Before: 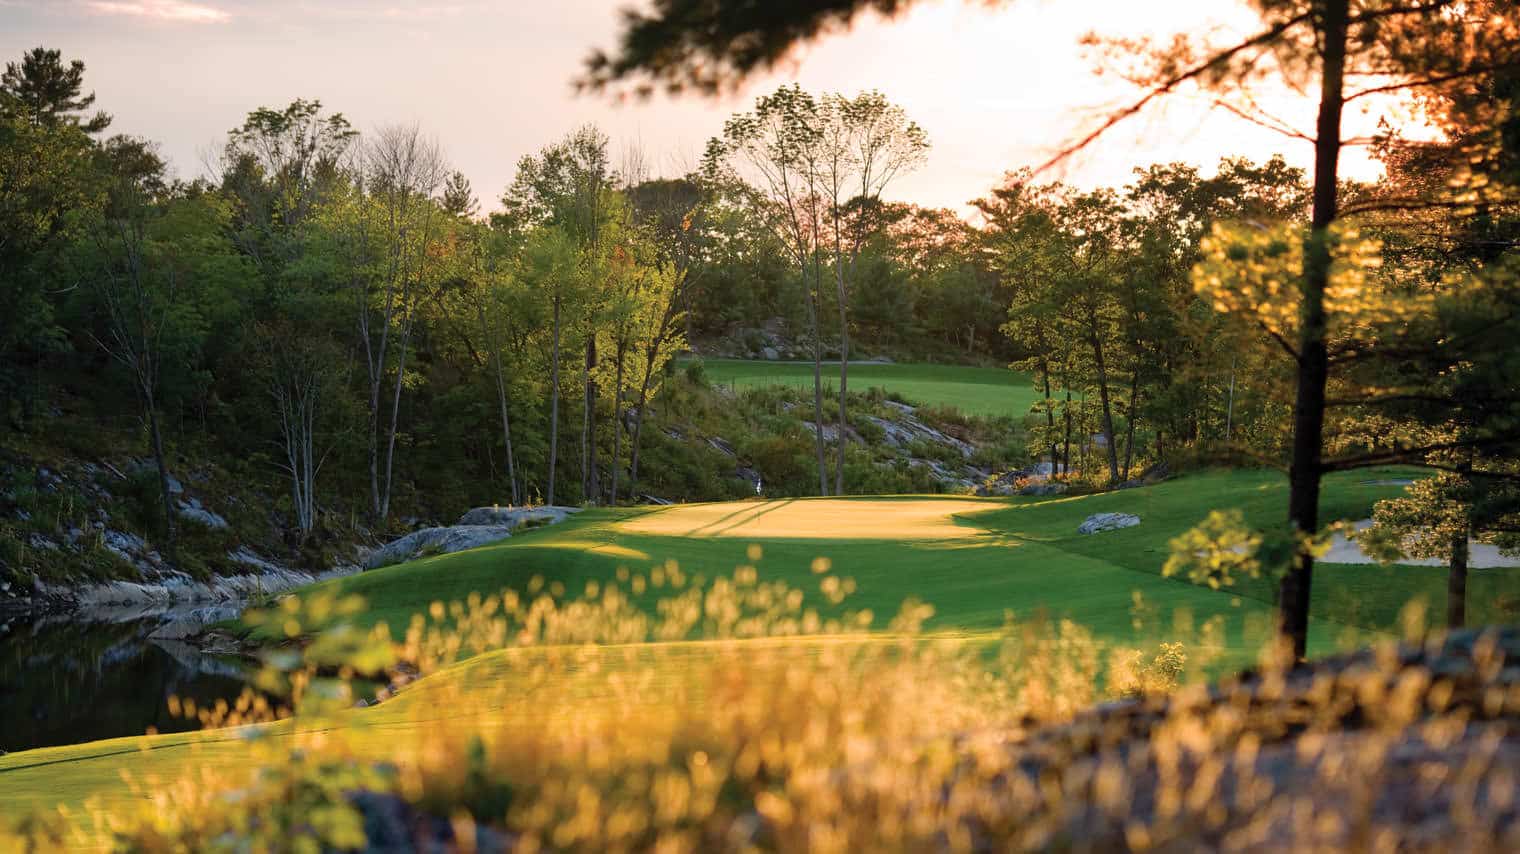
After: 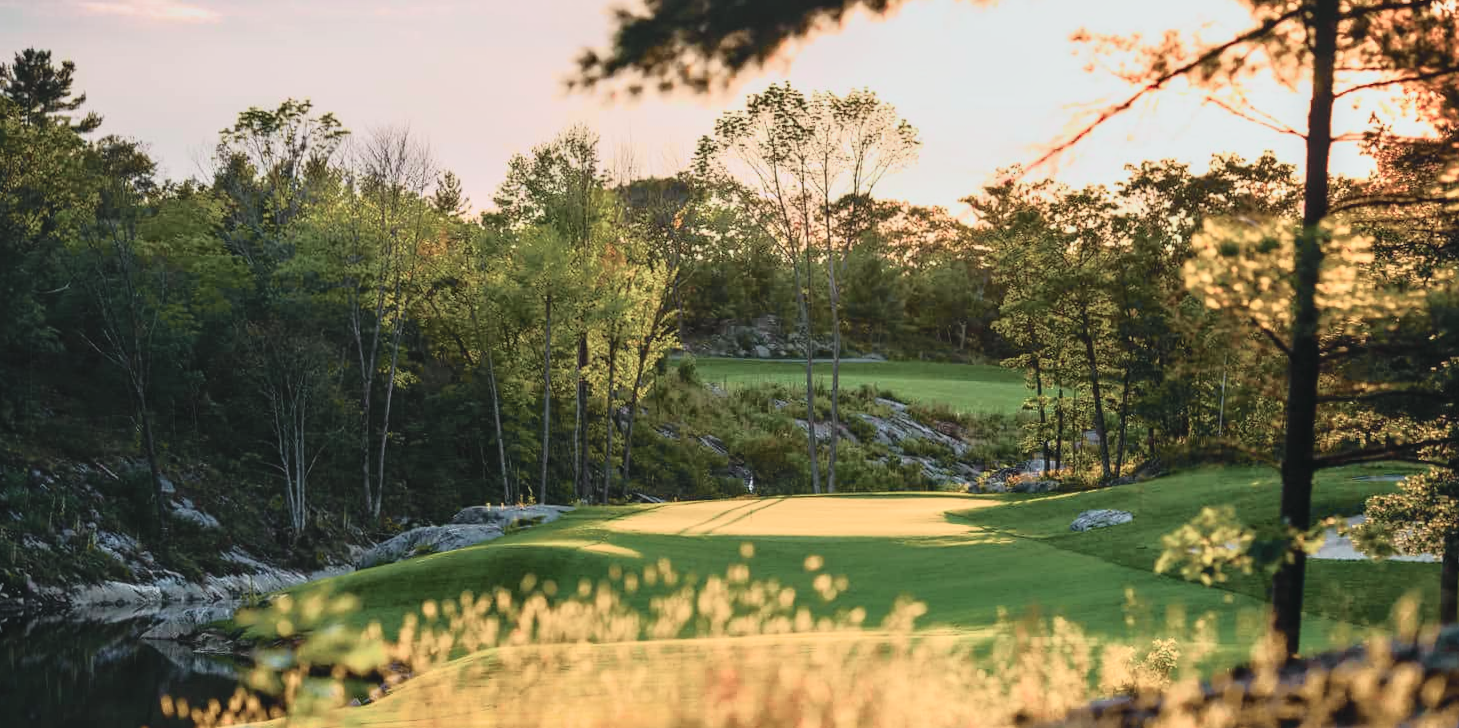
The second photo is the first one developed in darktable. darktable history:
color balance: lift [1.01, 1, 1, 1], gamma [1.097, 1, 1, 1], gain [0.85, 1, 1, 1]
crop and rotate: angle 0.2°, left 0.275%, right 3.127%, bottom 14.18%
tone curve: curves: ch0 [(0, 0.008) (0.081, 0.044) (0.177, 0.123) (0.283, 0.253) (0.416, 0.449) (0.495, 0.524) (0.661, 0.756) (0.796, 0.859) (1, 0.951)]; ch1 [(0, 0) (0.161, 0.092) (0.35, 0.33) (0.392, 0.392) (0.427, 0.426) (0.479, 0.472) (0.505, 0.5) (0.521, 0.524) (0.567, 0.556) (0.583, 0.588) (0.625, 0.627) (0.678, 0.733) (1, 1)]; ch2 [(0, 0) (0.346, 0.362) (0.404, 0.427) (0.502, 0.499) (0.531, 0.523) (0.544, 0.561) (0.58, 0.59) (0.629, 0.642) (0.717, 0.678) (1, 1)], color space Lab, independent channels, preserve colors none
local contrast: on, module defaults
